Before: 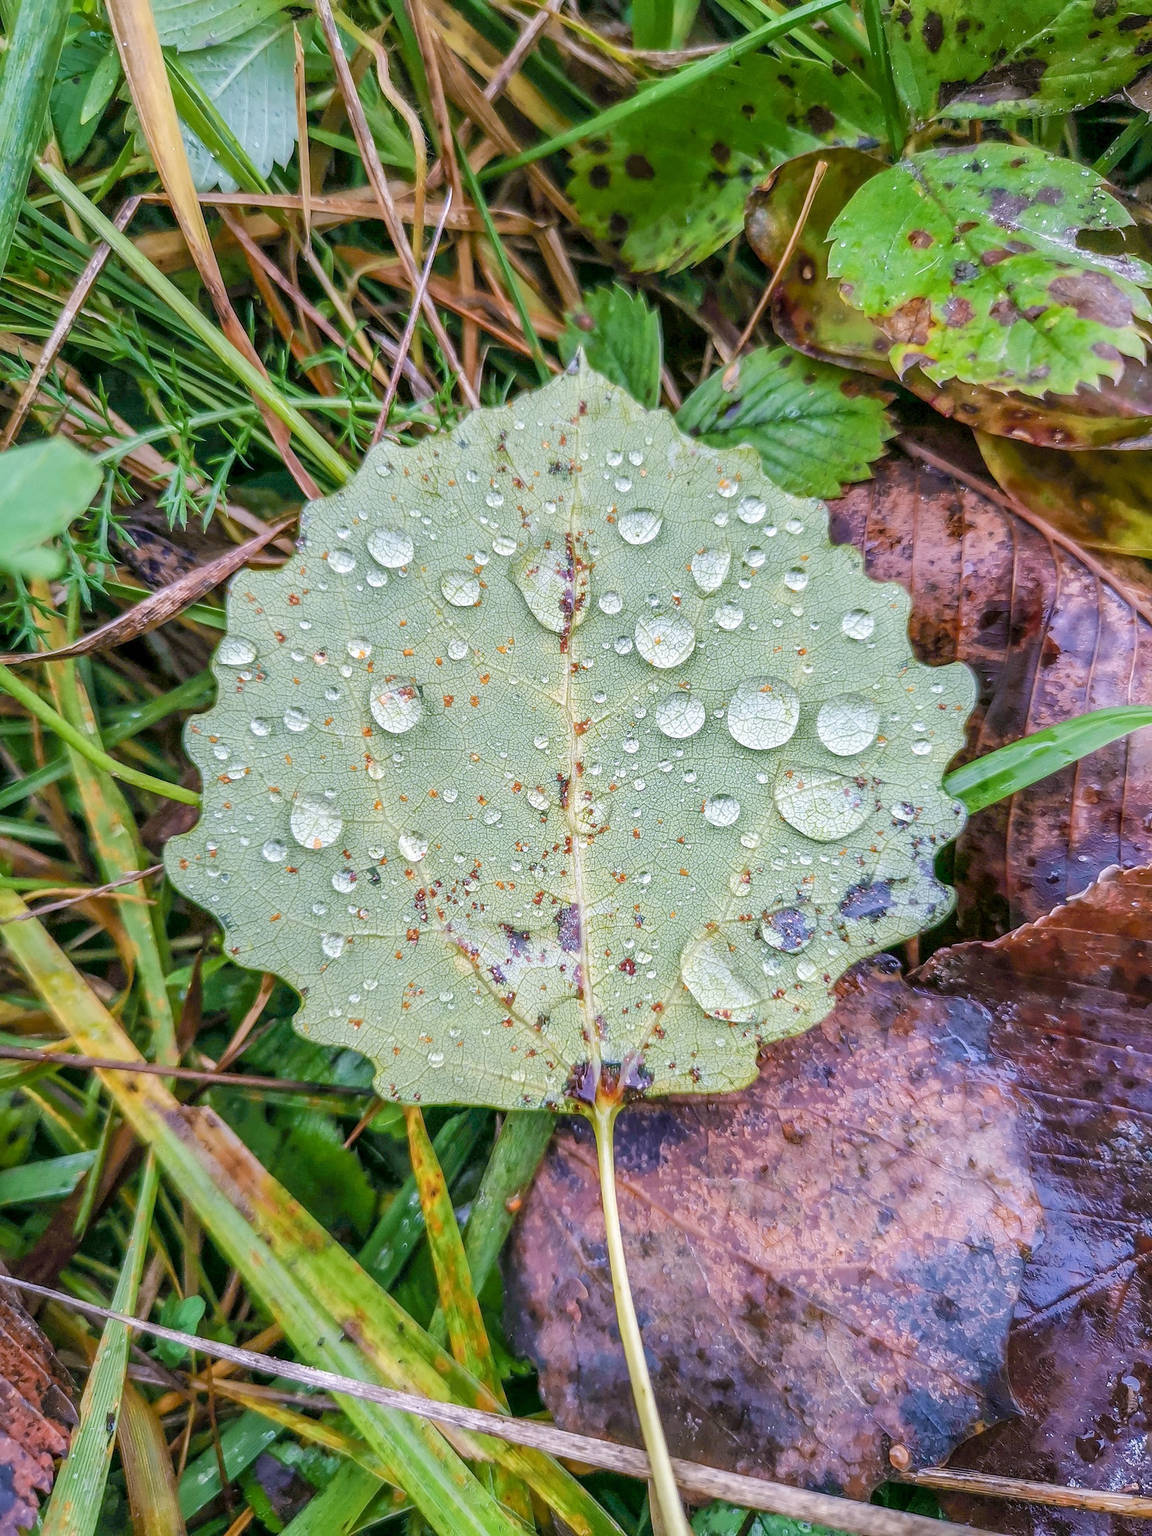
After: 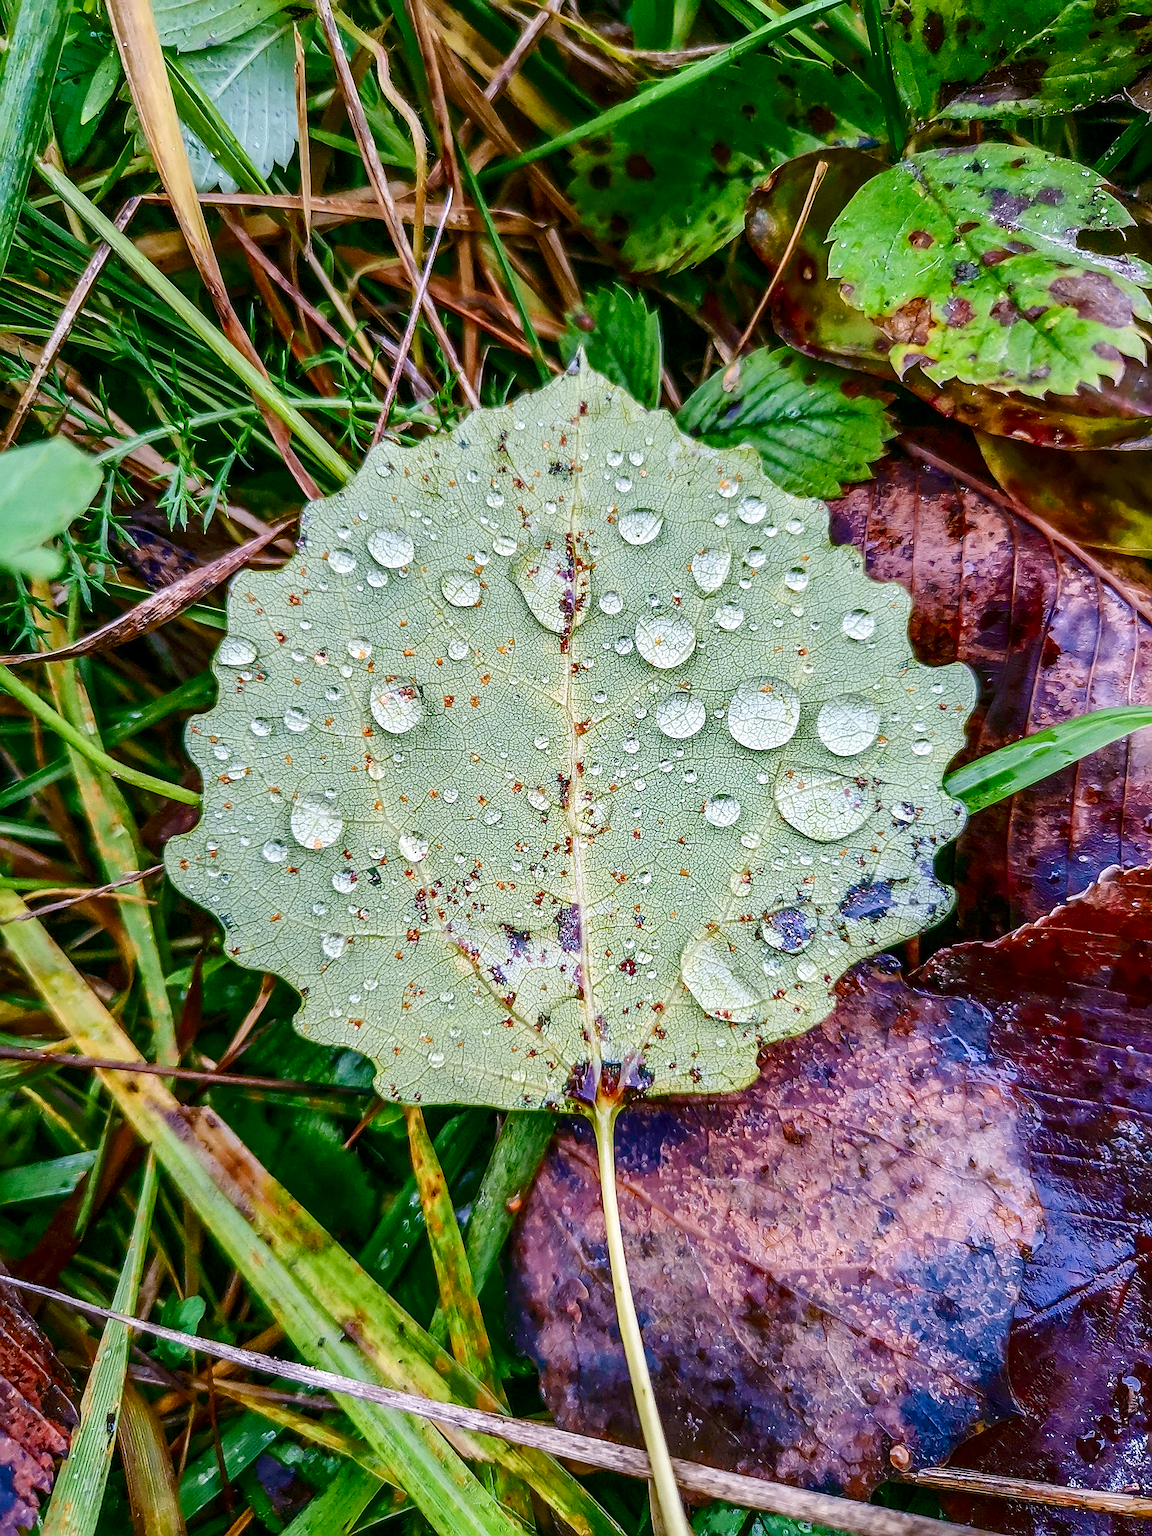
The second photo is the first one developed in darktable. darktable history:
sharpen: on, module defaults
color balance rgb: perceptual saturation grading › global saturation 20%, perceptual saturation grading › highlights -49.131%, perceptual saturation grading › shadows 24.147%, global vibrance 20%
tone equalizer: edges refinement/feathering 500, mask exposure compensation -1.57 EV, preserve details no
contrast brightness saturation: contrast 0.223, brightness -0.183, saturation 0.231
